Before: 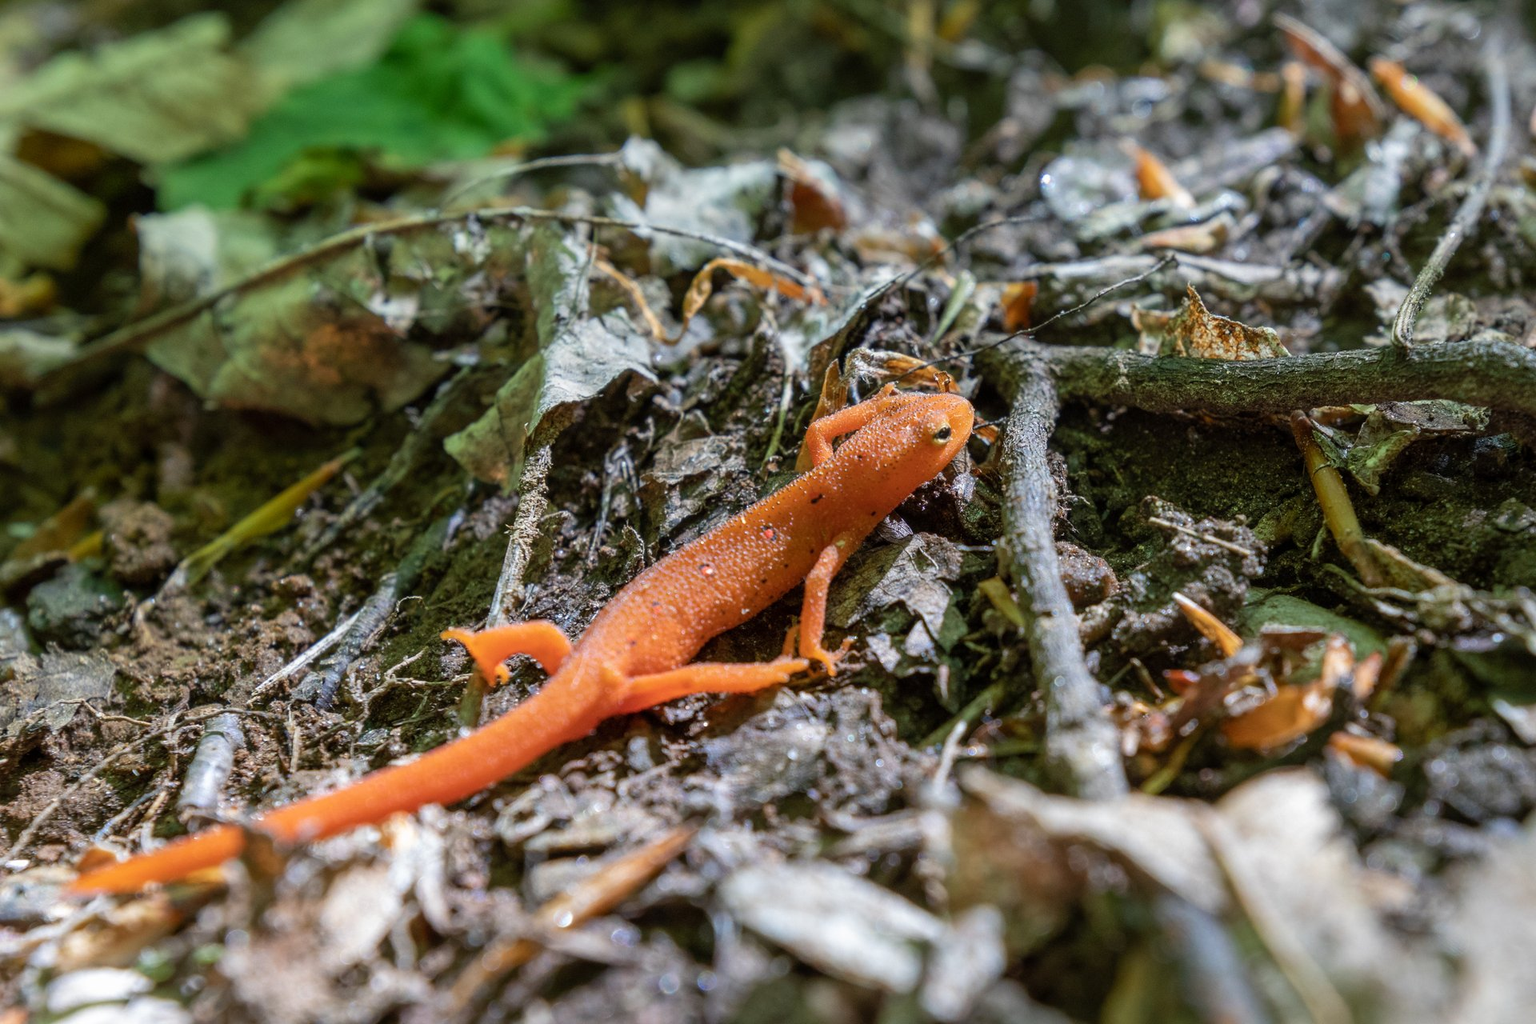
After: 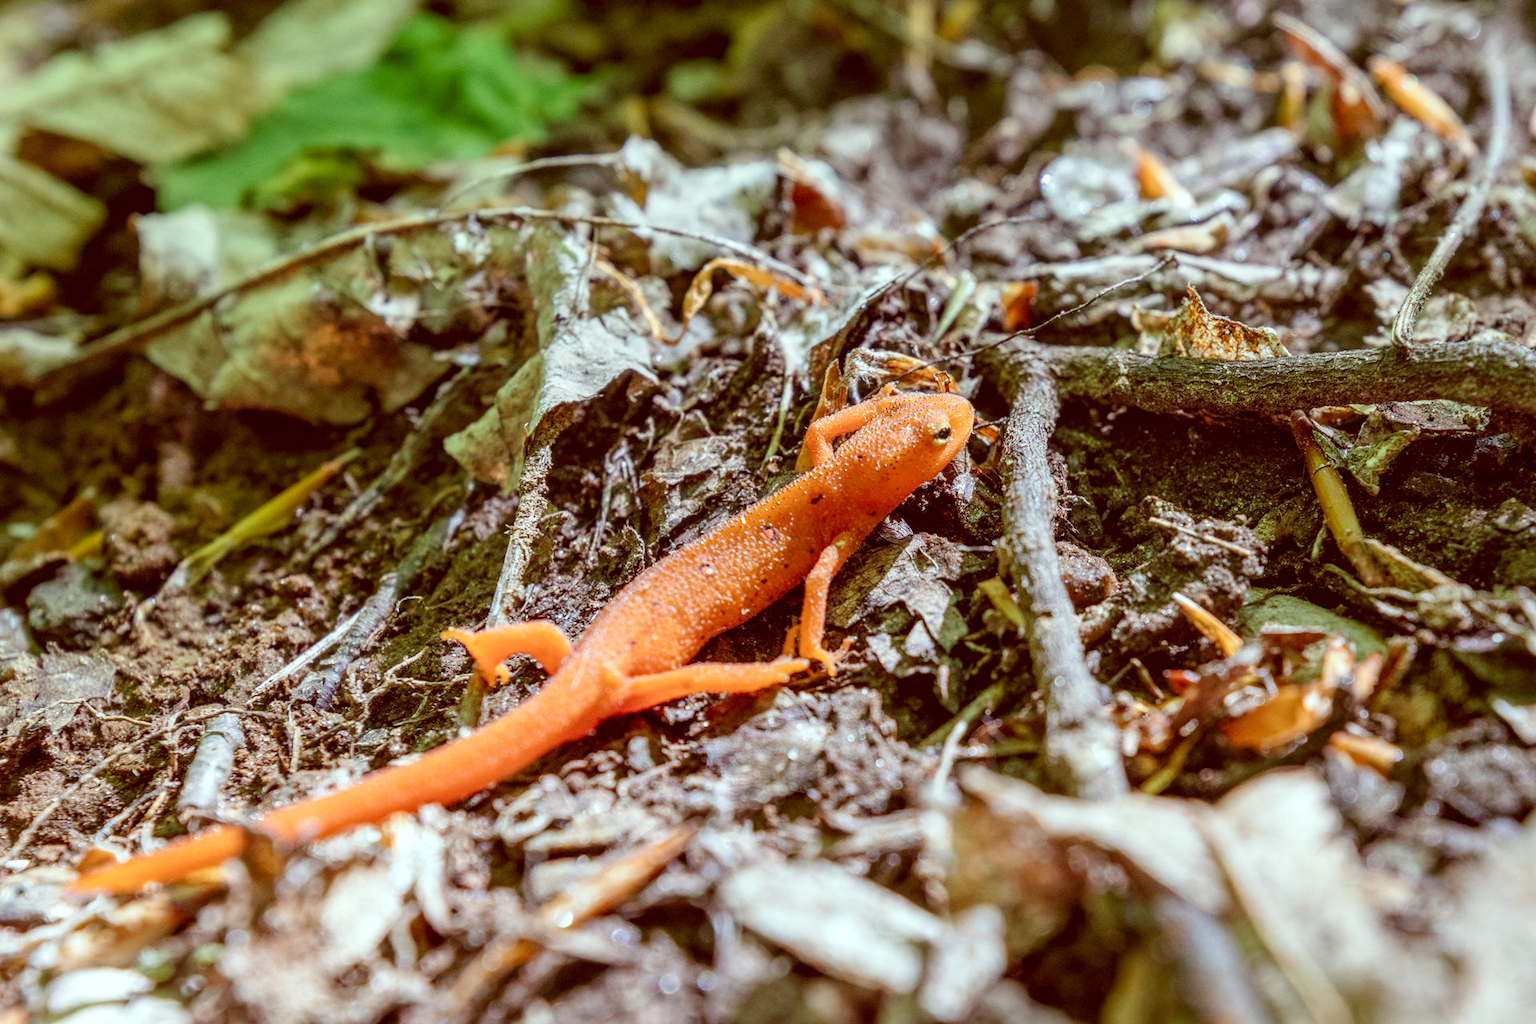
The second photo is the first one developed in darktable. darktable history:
color correction: highlights a* -7.23, highlights b* -0.161, shadows a* 20.08, shadows b* 11.73
local contrast: on, module defaults
tone curve: curves: ch0 [(0, 0) (0.003, 0.004) (0.011, 0.014) (0.025, 0.032) (0.044, 0.057) (0.069, 0.089) (0.1, 0.128) (0.136, 0.174) (0.177, 0.227) (0.224, 0.287) (0.277, 0.354) (0.335, 0.427) (0.399, 0.507) (0.468, 0.582) (0.543, 0.653) (0.623, 0.726) (0.709, 0.799) (0.801, 0.876) (0.898, 0.937) (1, 1)], preserve colors none
